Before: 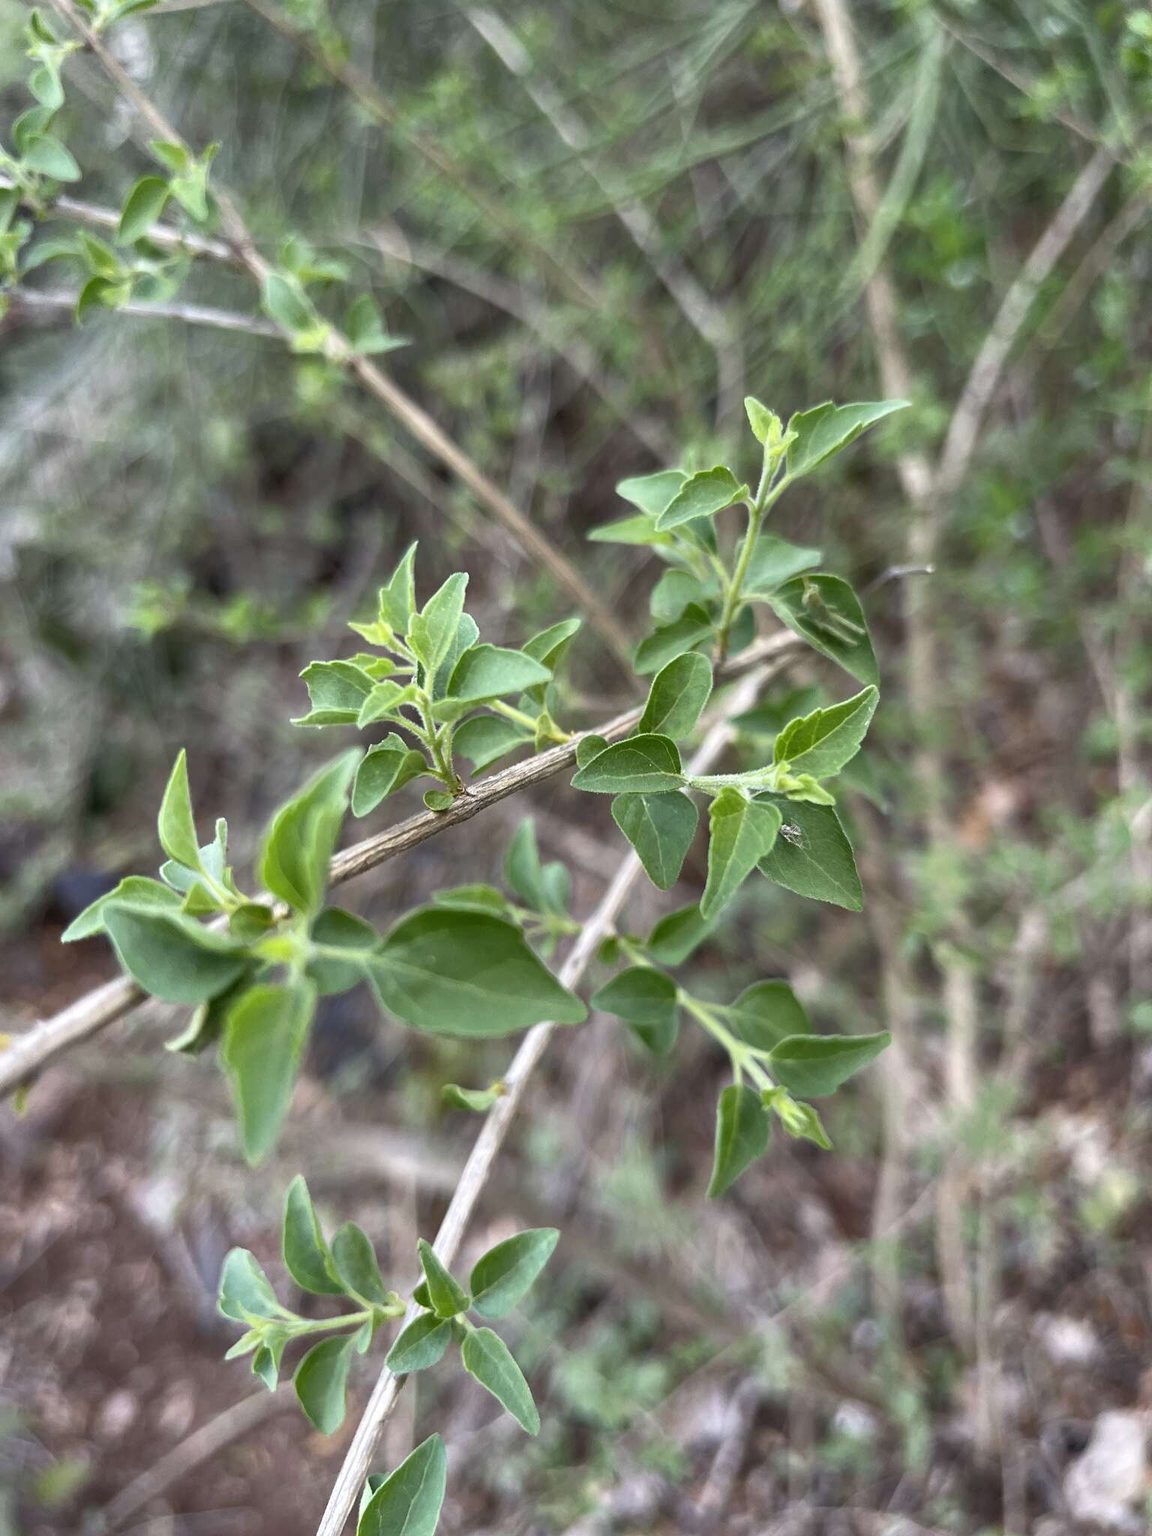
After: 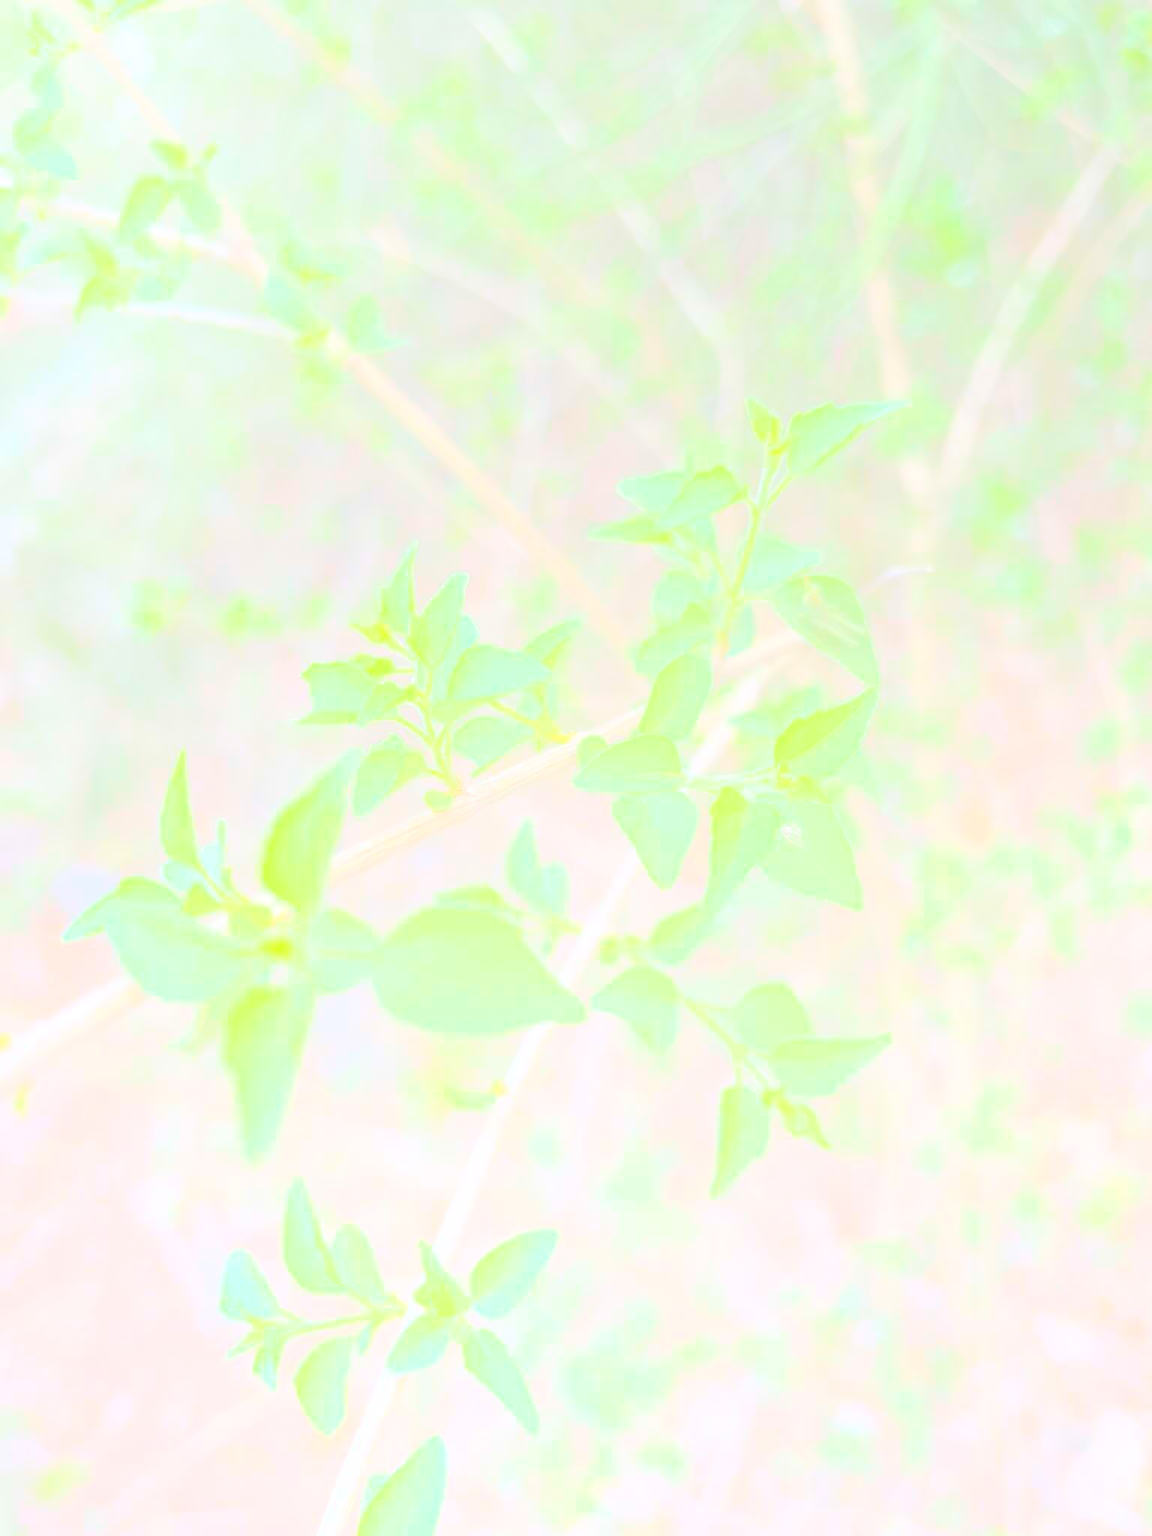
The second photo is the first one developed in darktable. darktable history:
shadows and highlights: on, module defaults
tone equalizer: on, module defaults
bloom: size 85%, threshold 5%, strength 85%
rotate and perspective: automatic cropping original format, crop left 0, crop top 0
